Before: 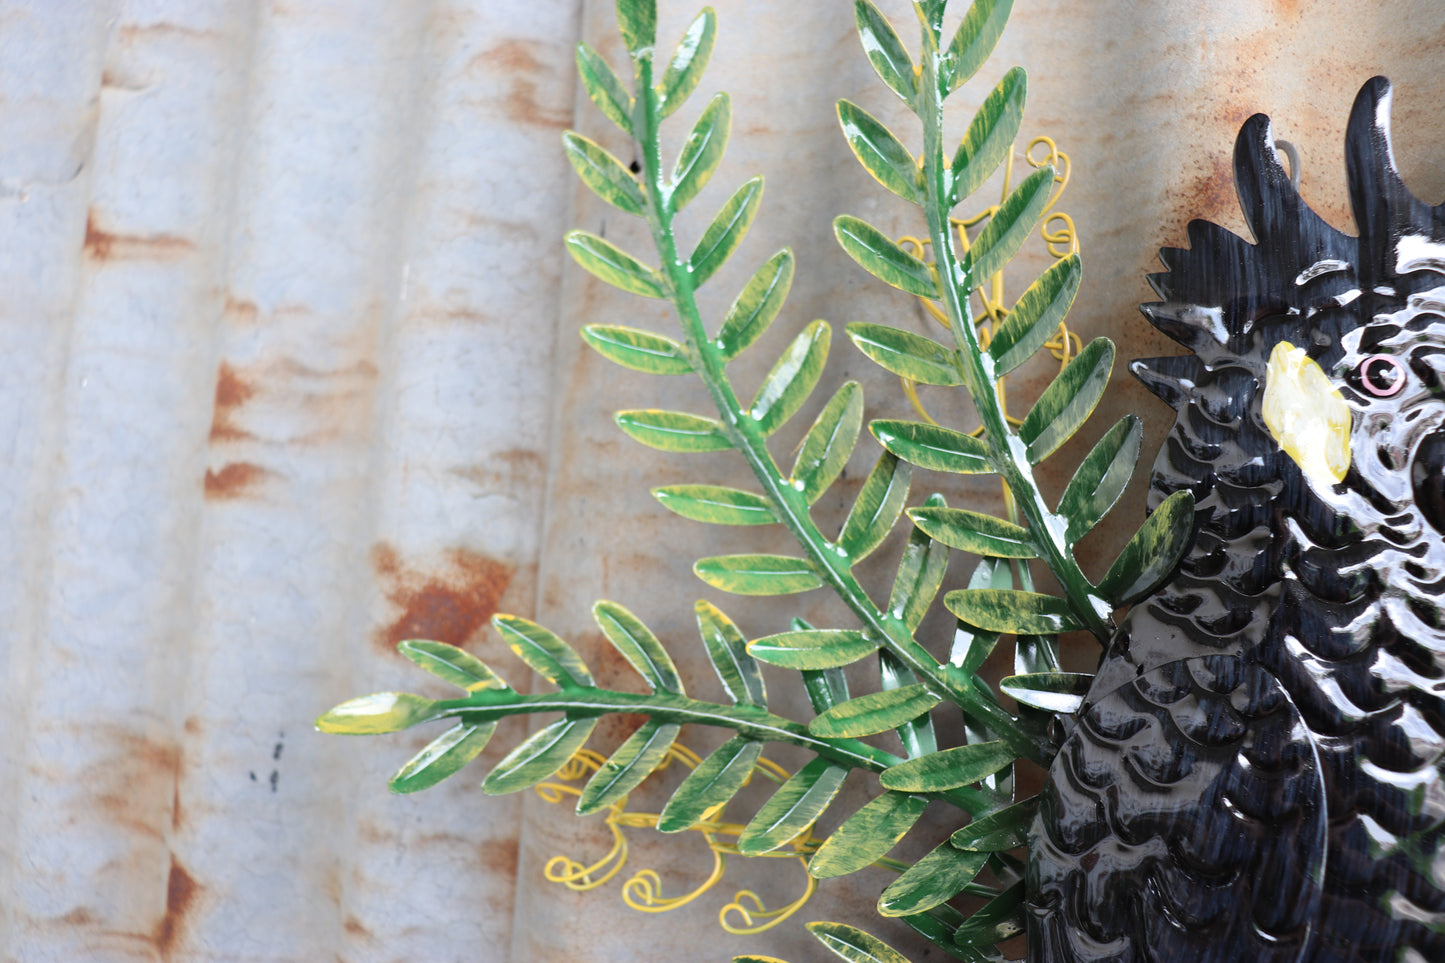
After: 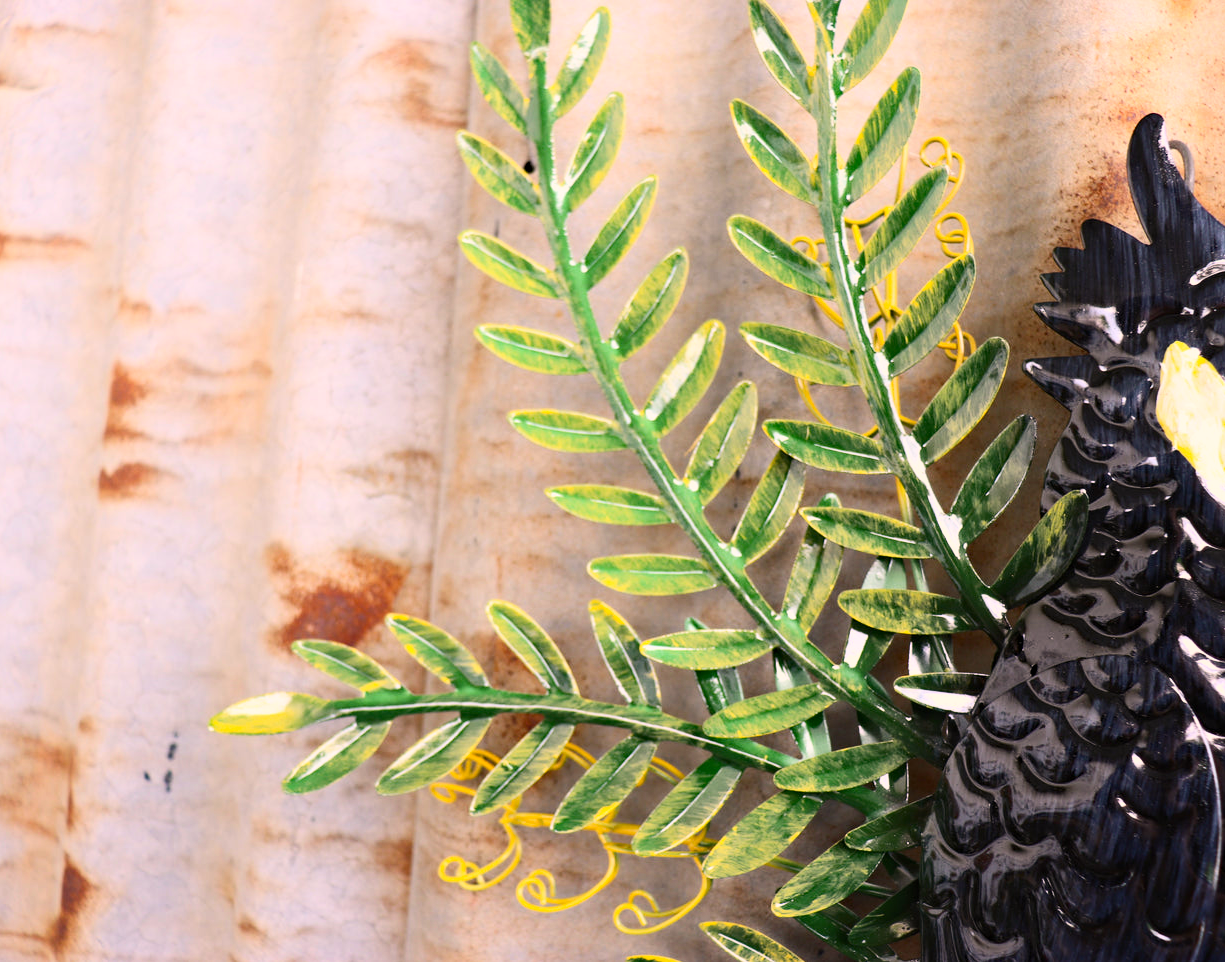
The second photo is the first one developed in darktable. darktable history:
haze removal: compatibility mode true, adaptive false
color balance rgb: perceptual saturation grading › global saturation 19.954%
contrast brightness saturation: contrast 0.237, brightness 0.09
crop: left 7.359%, right 7.811%
color correction: highlights a* 11.41, highlights b* 12.18
